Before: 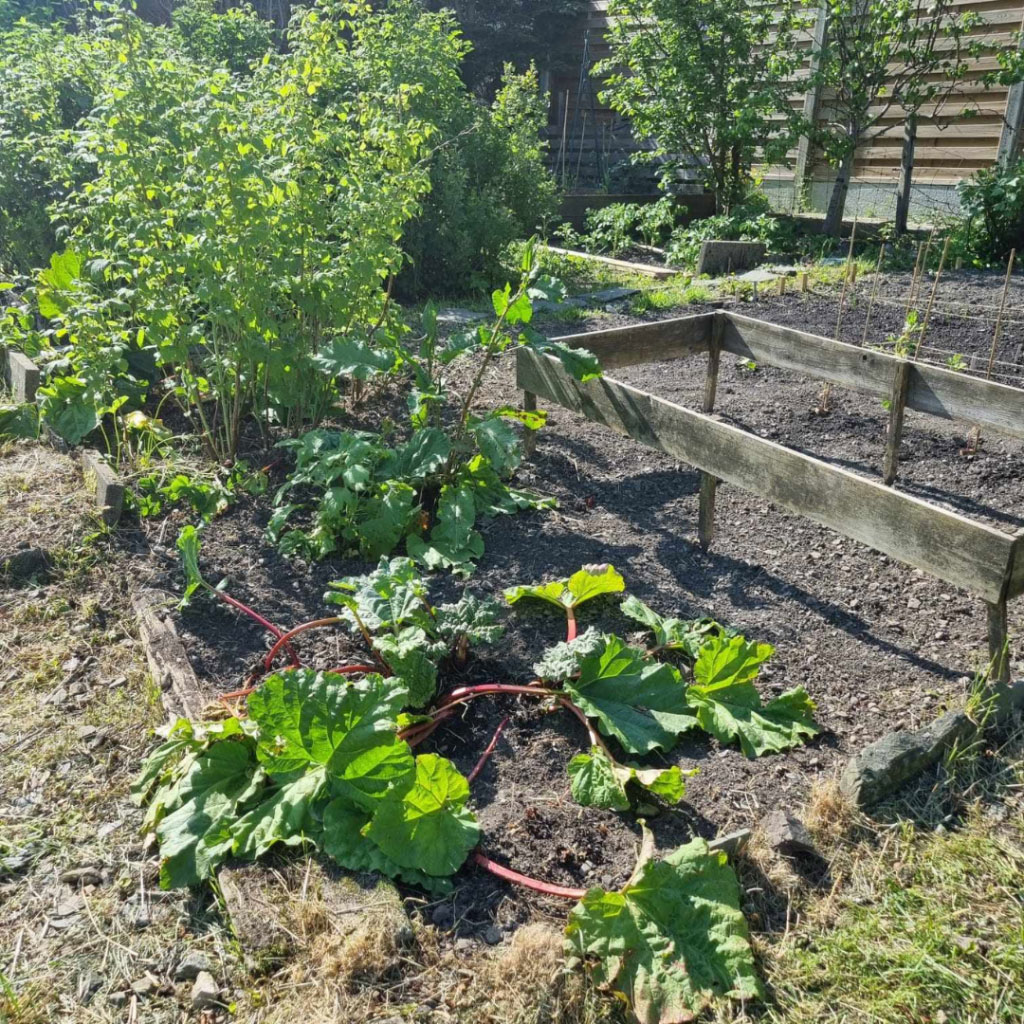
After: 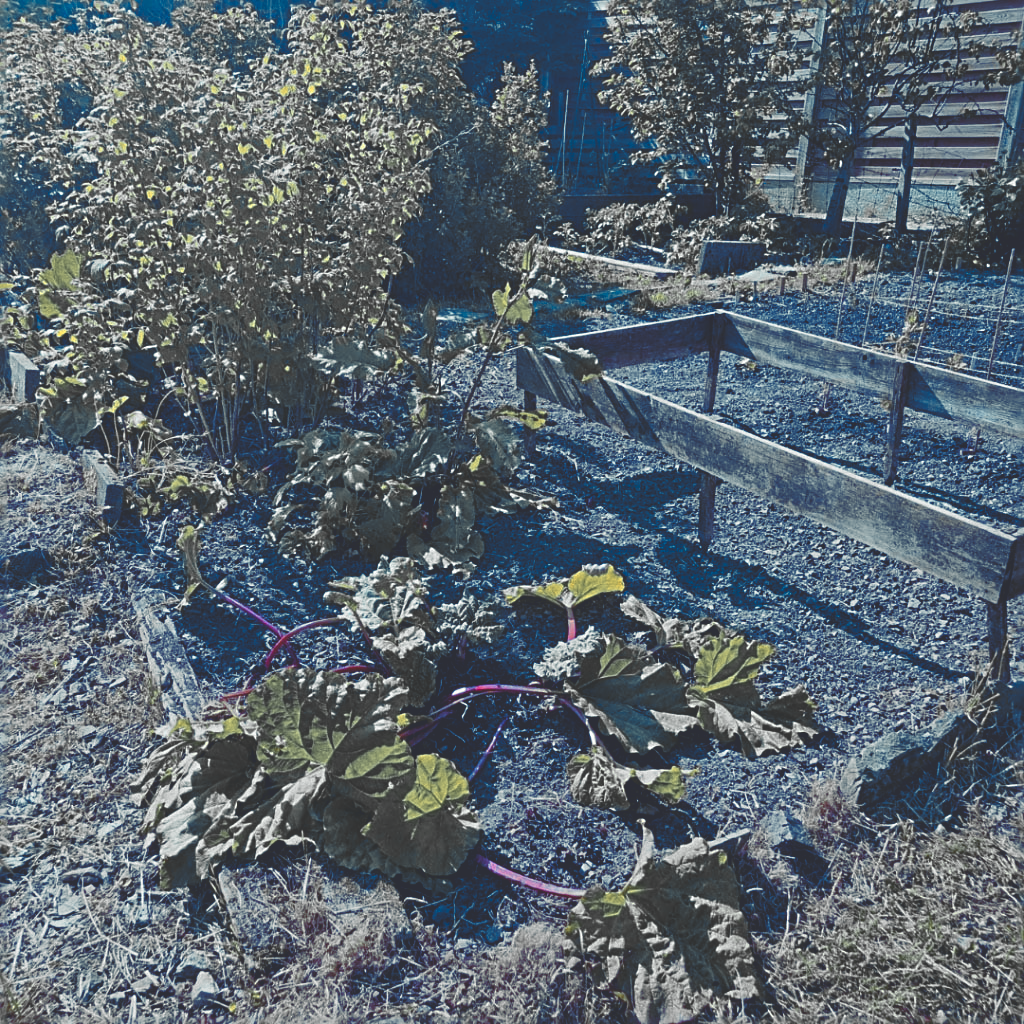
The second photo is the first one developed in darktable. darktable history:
rgb curve: curves: ch0 [(0, 0.186) (0.314, 0.284) (0.576, 0.466) (0.805, 0.691) (0.936, 0.886)]; ch1 [(0, 0.186) (0.314, 0.284) (0.581, 0.534) (0.771, 0.746) (0.936, 0.958)]; ch2 [(0, 0.216) (0.275, 0.39) (1, 1)], mode RGB, independent channels, compensate middle gray true, preserve colors none
sharpen: radius 2.531, amount 0.628
exposure: black level correction 0.009, exposure -0.637 EV, compensate highlight preservation false
contrast brightness saturation: contrast 0.04, saturation 0.16
color zones: curves: ch0 [(0.009, 0.528) (0.136, 0.6) (0.255, 0.586) (0.39, 0.528) (0.522, 0.584) (0.686, 0.736) (0.849, 0.561)]; ch1 [(0.045, 0.781) (0.14, 0.416) (0.257, 0.695) (0.442, 0.032) (0.738, 0.338) (0.818, 0.632) (0.891, 0.741) (1, 0.704)]; ch2 [(0, 0.667) (0.141, 0.52) (0.26, 0.37) (0.474, 0.432) (0.743, 0.286)]
